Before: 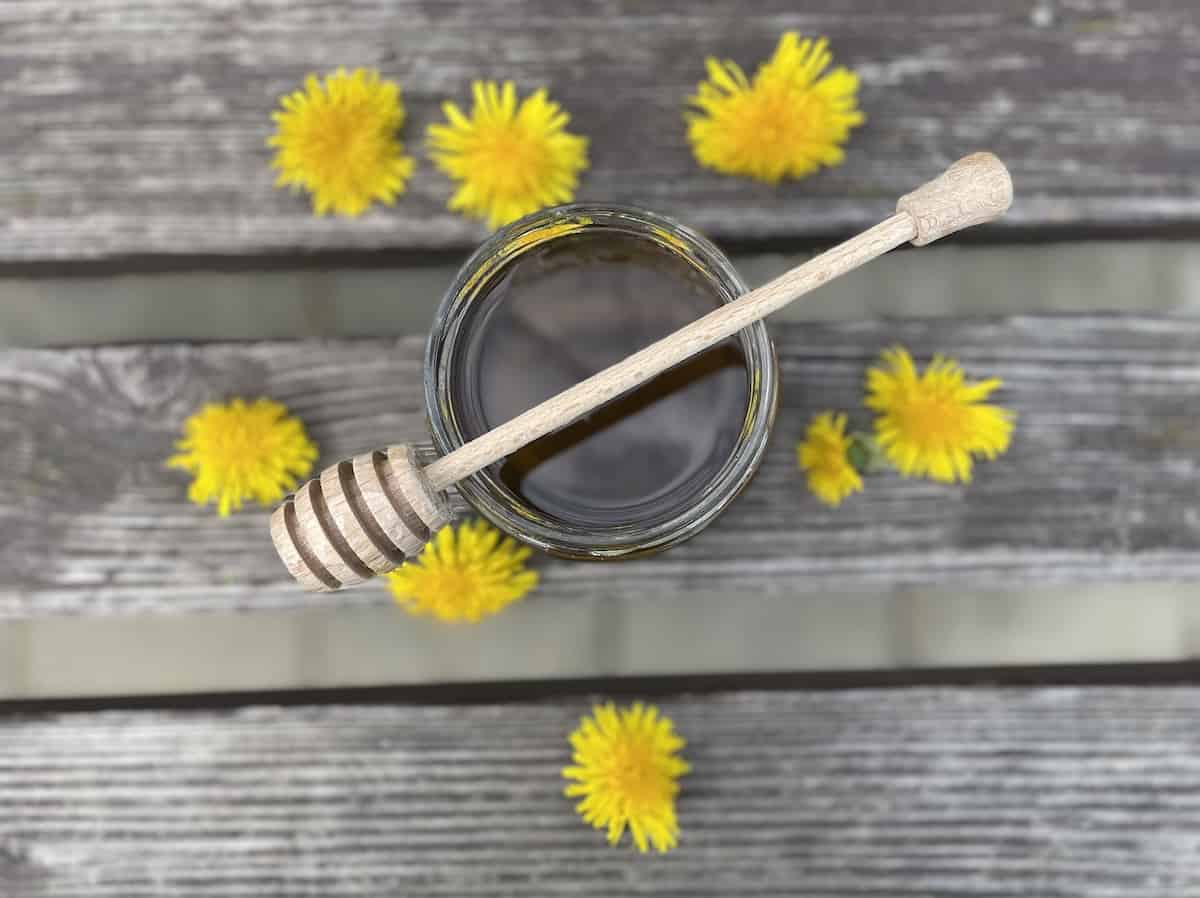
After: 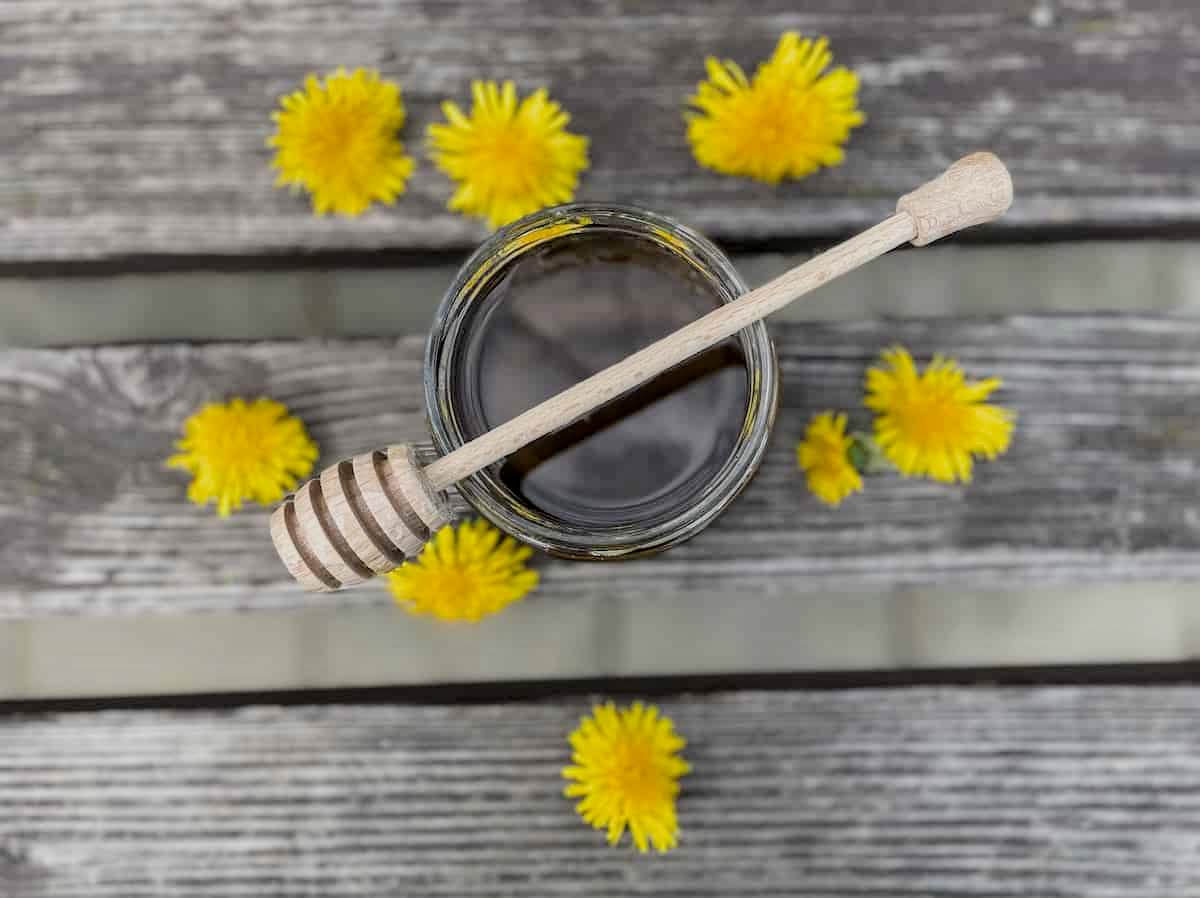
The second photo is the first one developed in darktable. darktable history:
local contrast: on, module defaults
contrast brightness saturation: contrast 0.06, brightness -0.01, saturation -0.23
filmic rgb: black relative exposure -7.75 EV, white relative exposure 4.4 EV, threshold 3 EV, hardness 3.76, latitude 38.11%, contrast 0.966, highlights saturation mix 10%, shadows ↔ highlights balance 4.59%, color science v4 (2020), enable highlight reconstruction true
